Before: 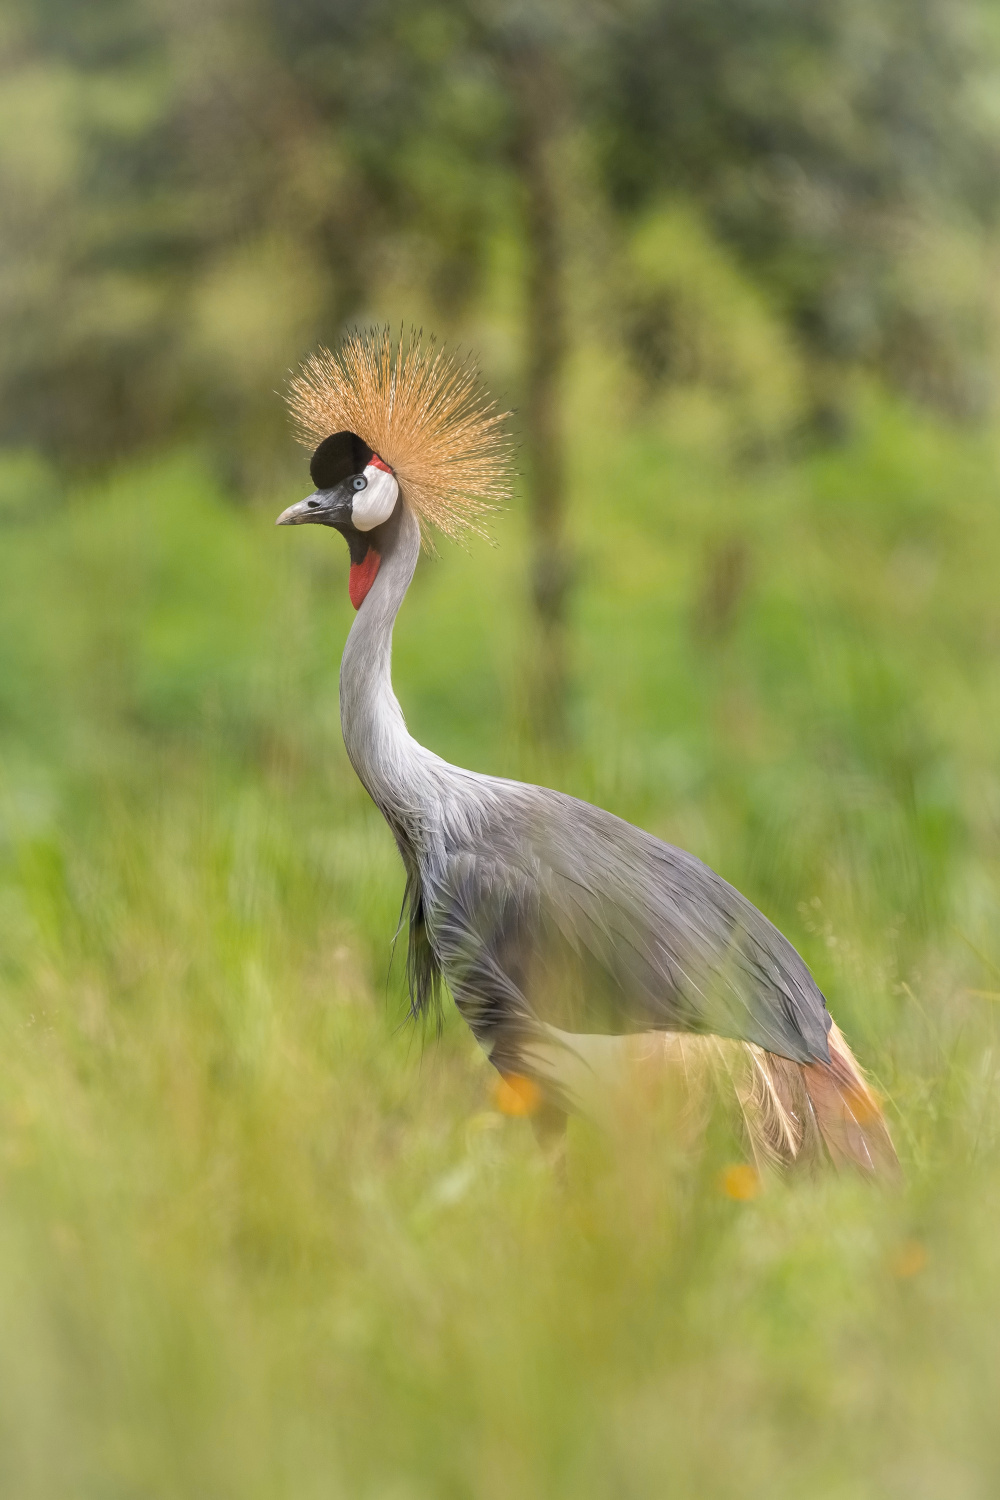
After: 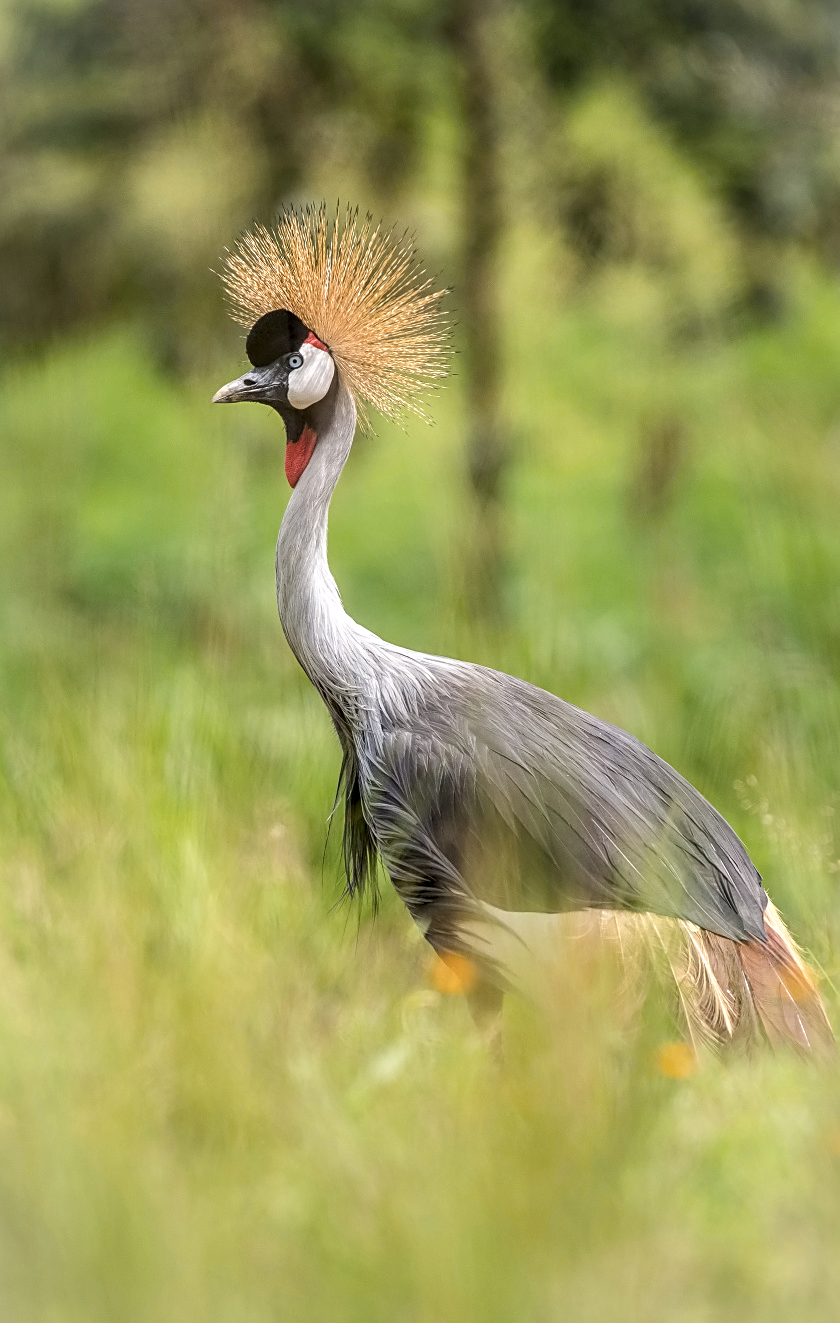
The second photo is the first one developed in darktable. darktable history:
crop: left 6.446%, top 8.188%, right 9.538%, bottom 3.548%
shadows and highlights: shadows -40.15, highlights 62.88, soften with gaussian
tone equalizer: -8 EV -0.002 EV, -7 EV 0.005 EV, -6 EV -0.009 EV, -5 EV 0.011 EV, -4 EV -0.012 EV, -3 EV 0.007 EV, -2 EV -0.062 EV, -1 EV -0.293 EV, +0 EV -0.582 EV, smoothing diameter 2%, edges refinement/feathering 20, mask exposure compensation -1.57 EV, filter diffusion 5
local contrast: detail 150%
sharpen: on, module defaults
